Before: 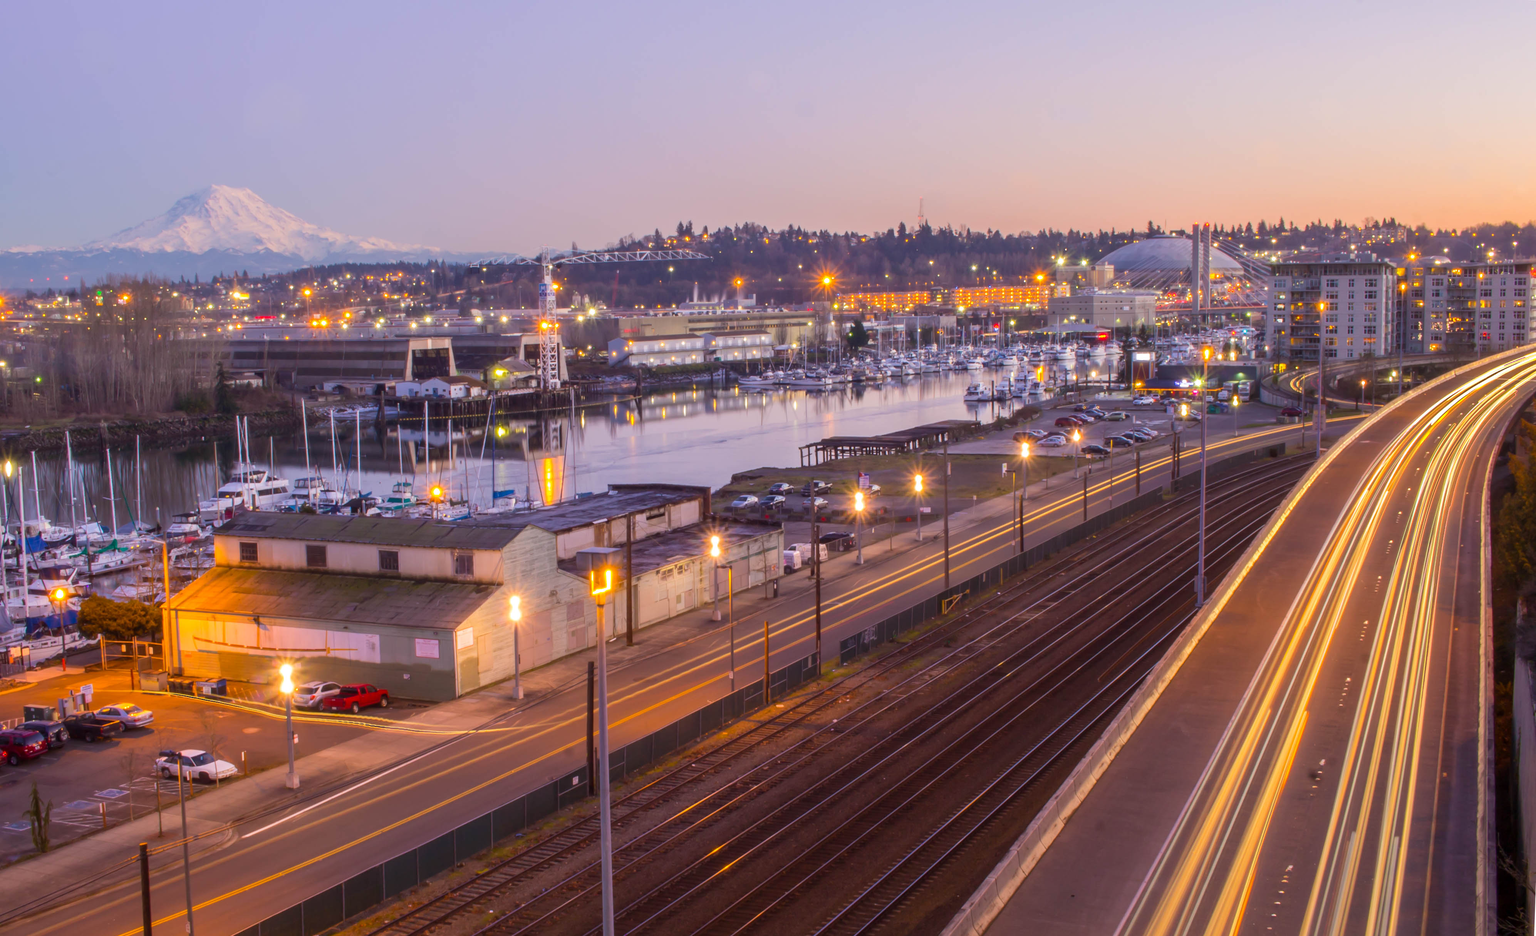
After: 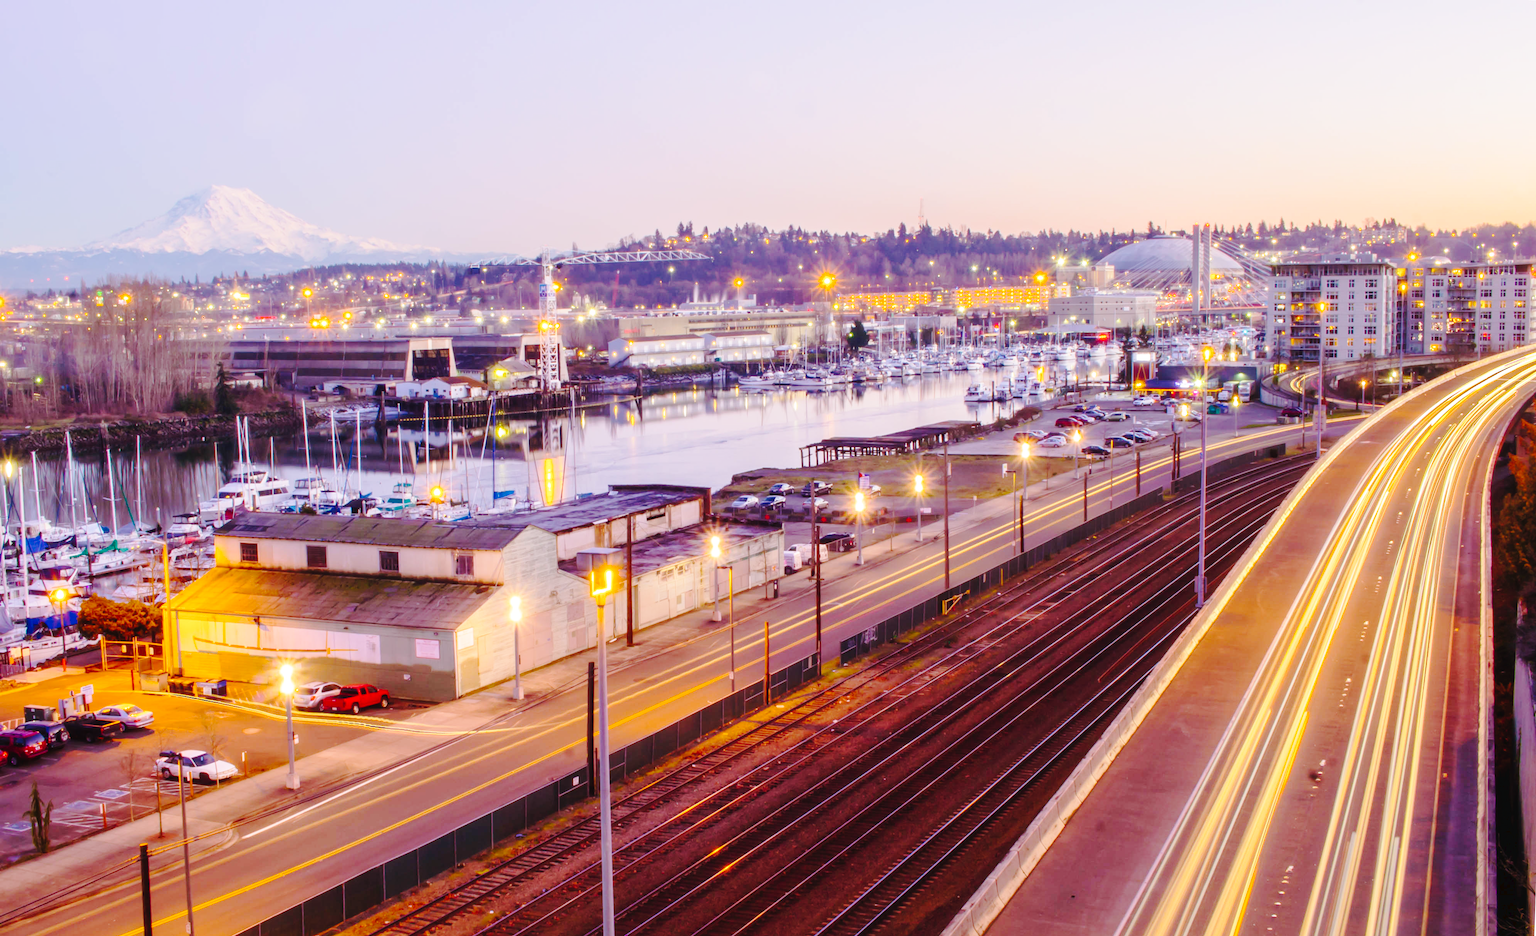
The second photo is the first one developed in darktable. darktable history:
base curve: curves: ch0 [(0, 0) (0.028, 0.03) (0.121, 0.232) (0.46, 0.748) (0.859, 0.968) (1, 1)], preserve colors none
shadows and highlights: shadows 43.07, highlights 8.28, highlights color adjustment 45.37%
tone curve: curves: ch0 [(0, 0) (0.003, 0.019) (0.011, 0.02) (0.025, 0.019) (0.044, 0.027) (0.069, 0.038) (0.1, 0.056) (0.136, 0.089) (0.177, 0.137) (0.224, 0.187) (0.277, 0.259) (0.335, 0.343) (0.399, 0.437) (0.468, 0.532) (0.543, 0.613) (0.623, 0.685) (0.709, 0.752) (0.801, 0.822) (0.898, 0.9) (1, 1)], preserve colors none
